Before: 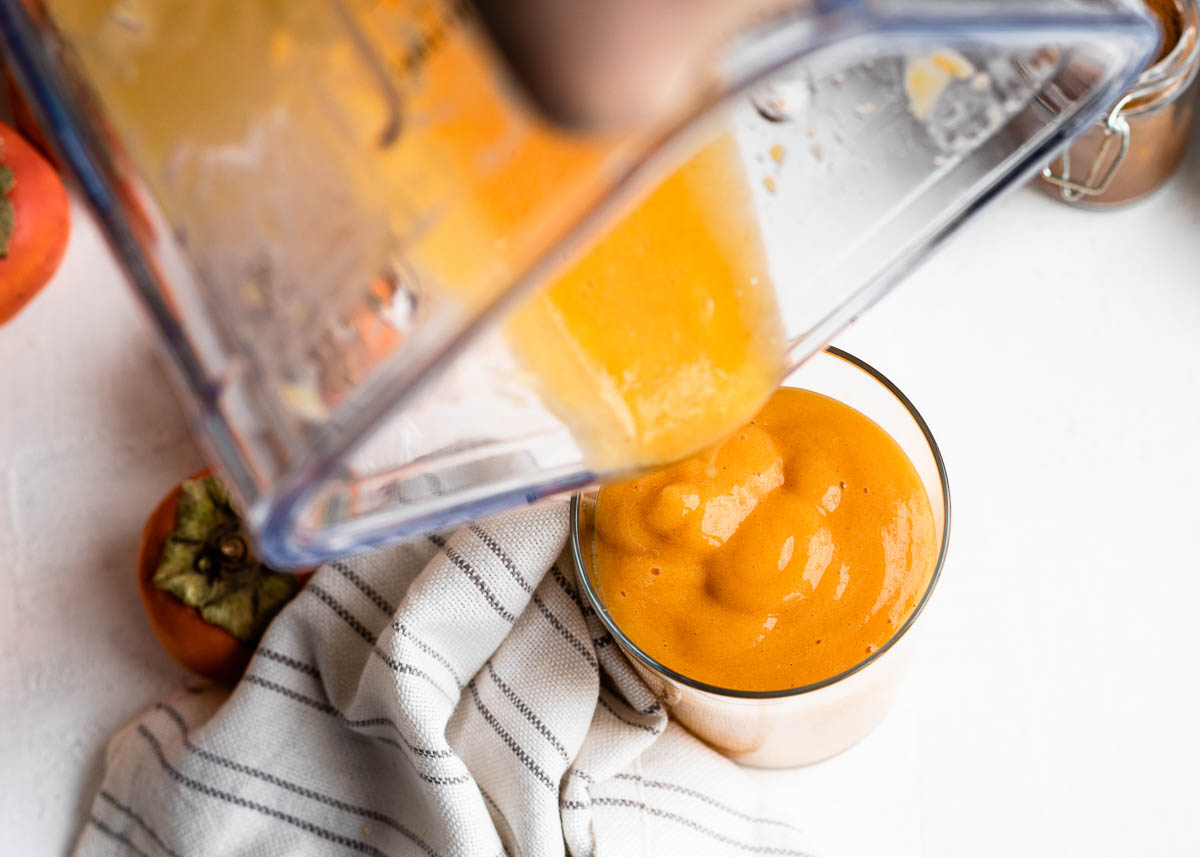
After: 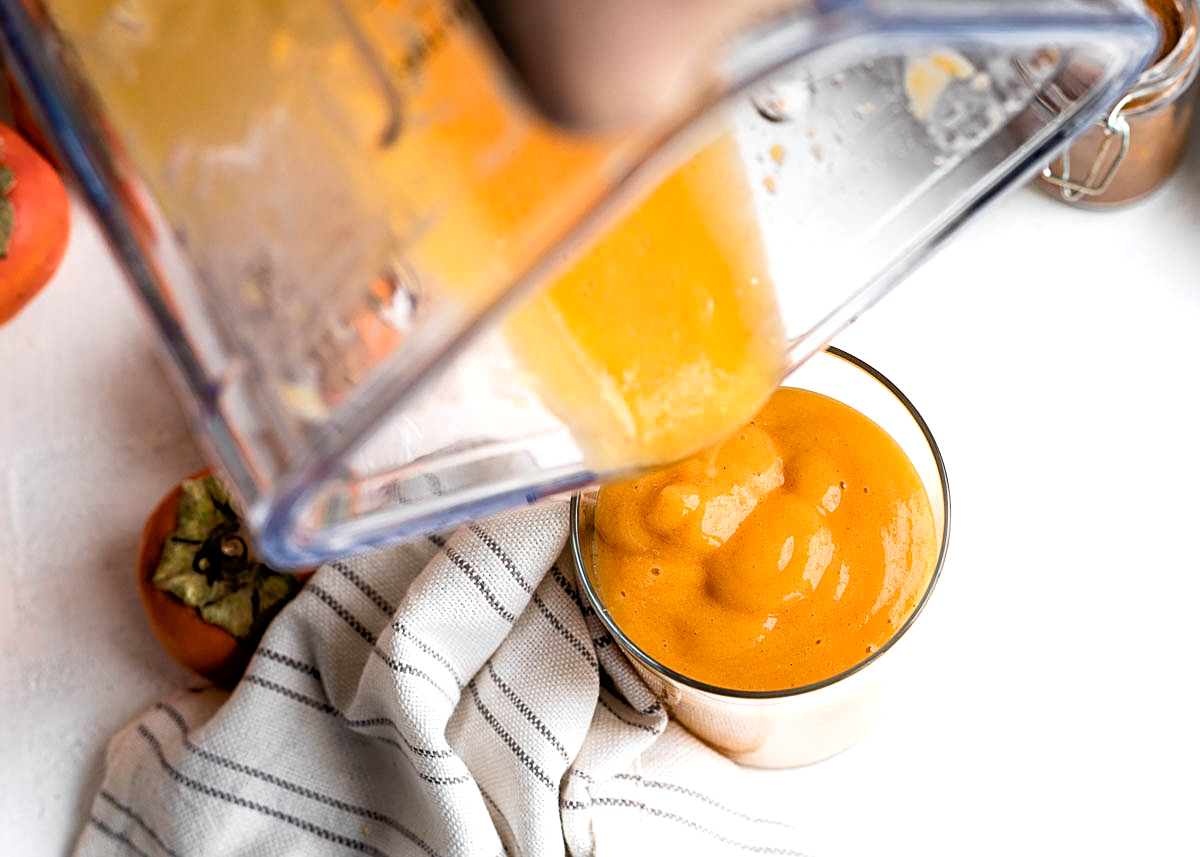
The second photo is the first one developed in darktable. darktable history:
tone equalizer: -8 EV -1.81 EV, -7 EV -1.19 EV, -6 EV -1.62 EV, mask exposure compensation -0.489 EV
sharpen: on, module defaults
exposure: black level correction 0.001, exposure 0.192 EV, compensate exposure bias true, compensate highlight preservation false
